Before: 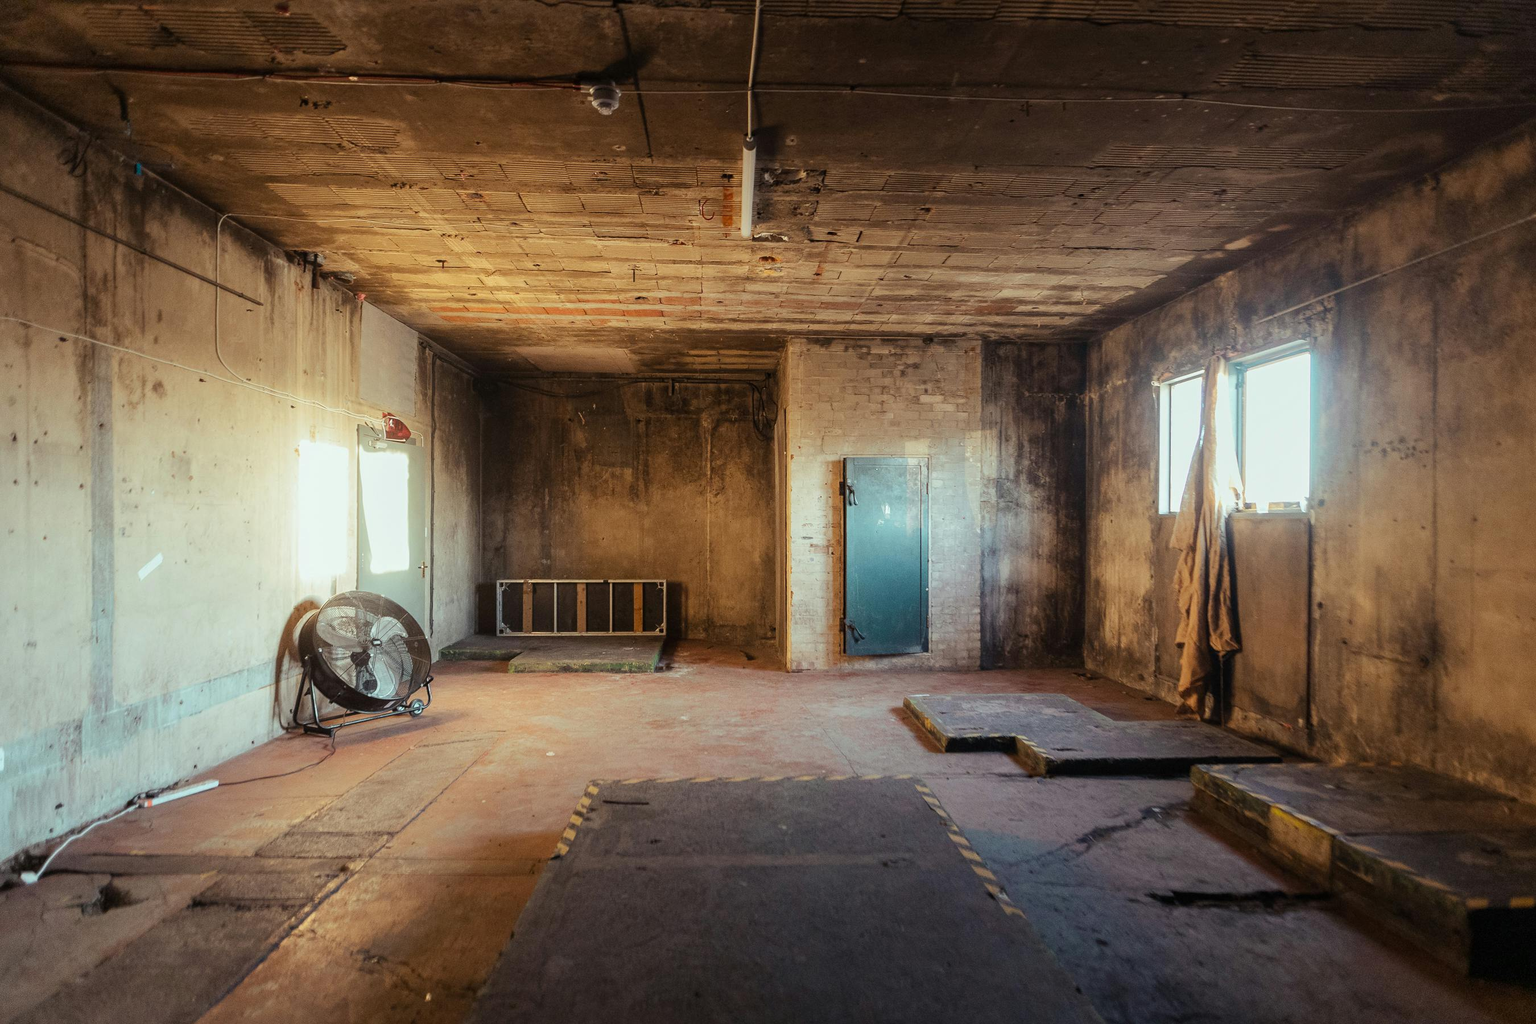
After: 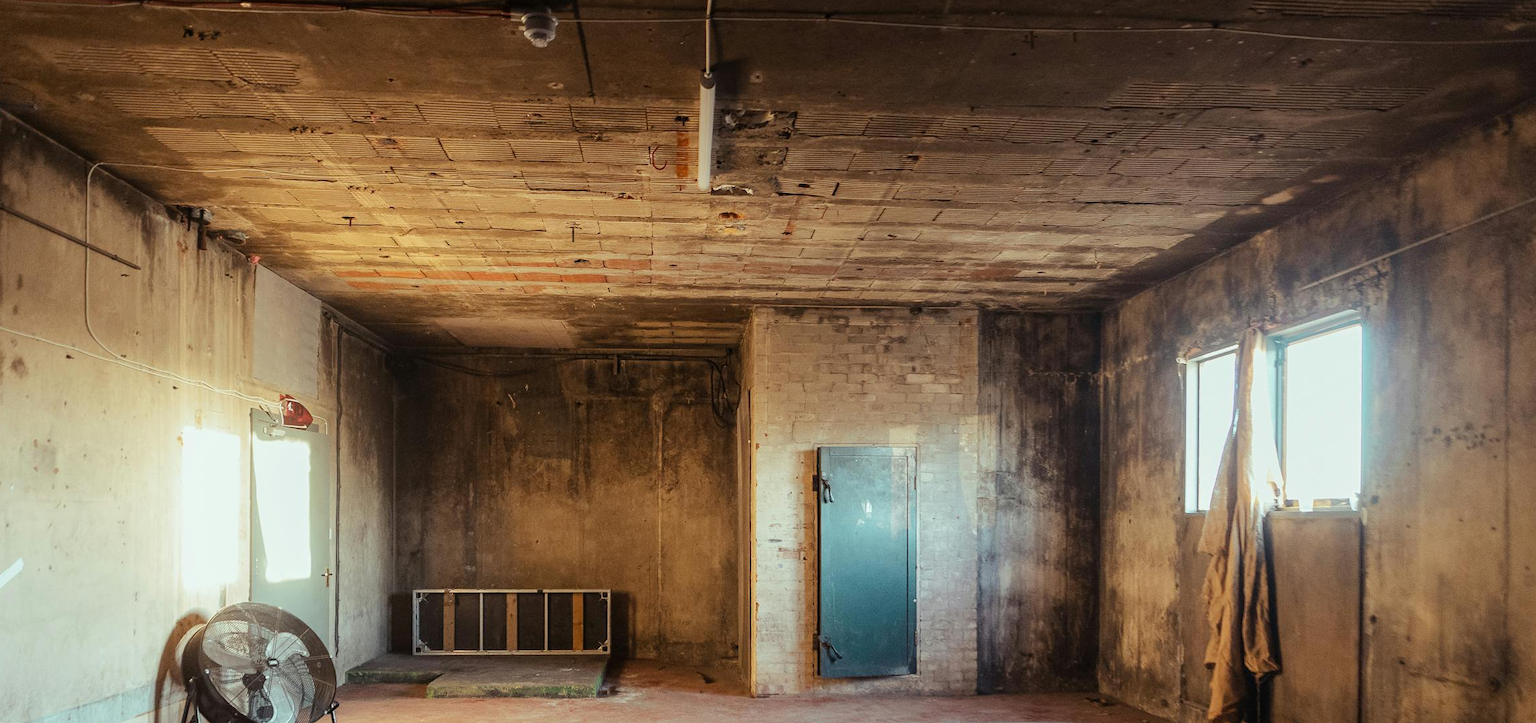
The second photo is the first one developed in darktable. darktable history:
crop and rotate: left 9.322%, top 7.329%, right 4.926%, bottom 32.098%
